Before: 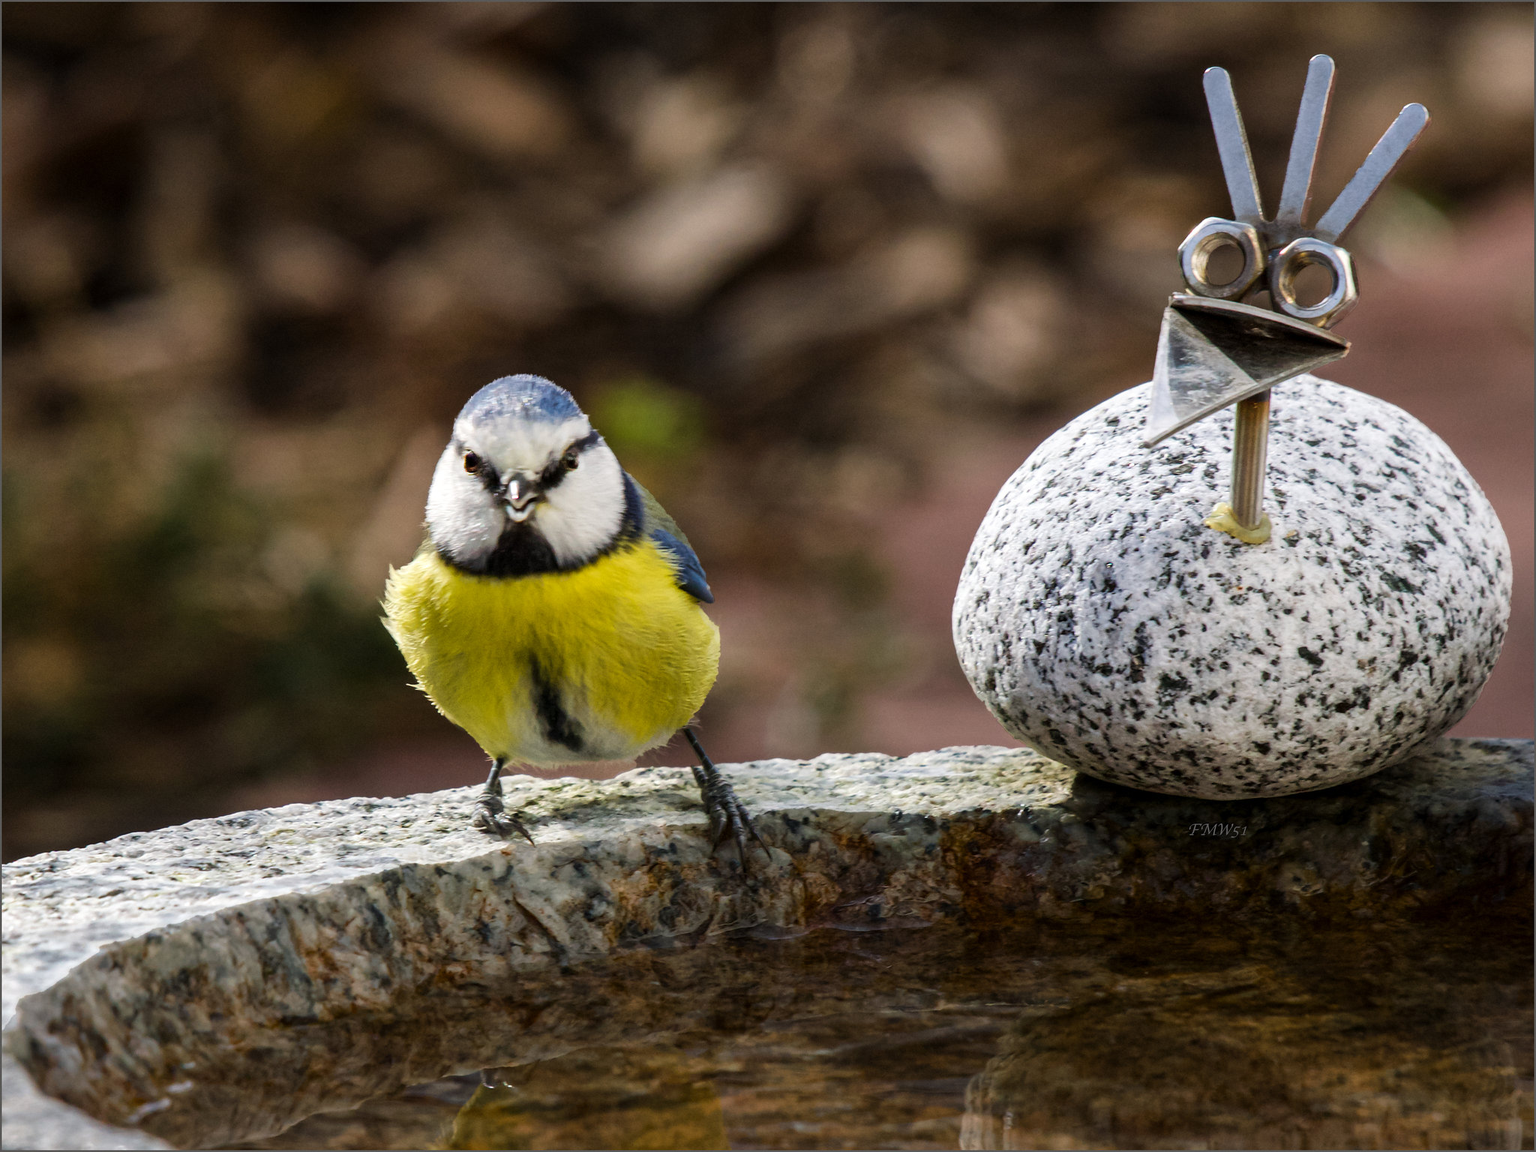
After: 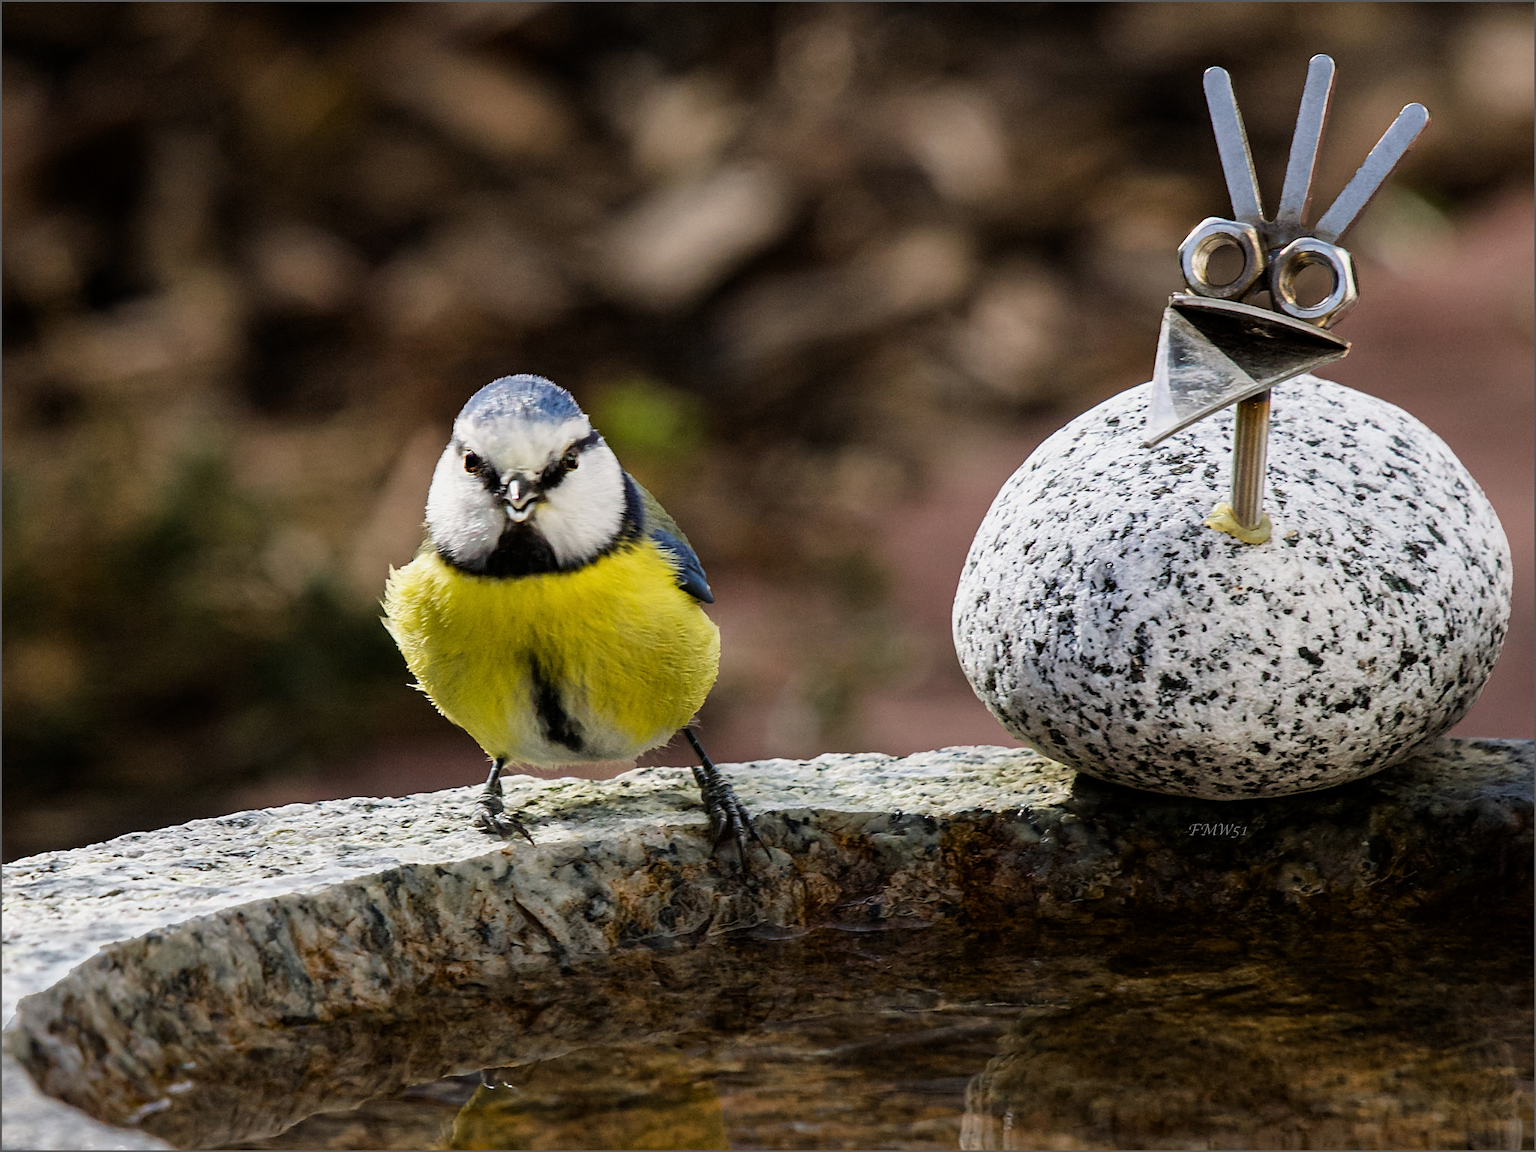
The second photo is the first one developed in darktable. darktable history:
filmic rgb: black relative exposure -9.58 EV, white relative exposure 3.04 EV, hardness 6.15
levels: mode automatic
contrast brightness saturation: contrast 0.05
sharpen: on, module defaults
